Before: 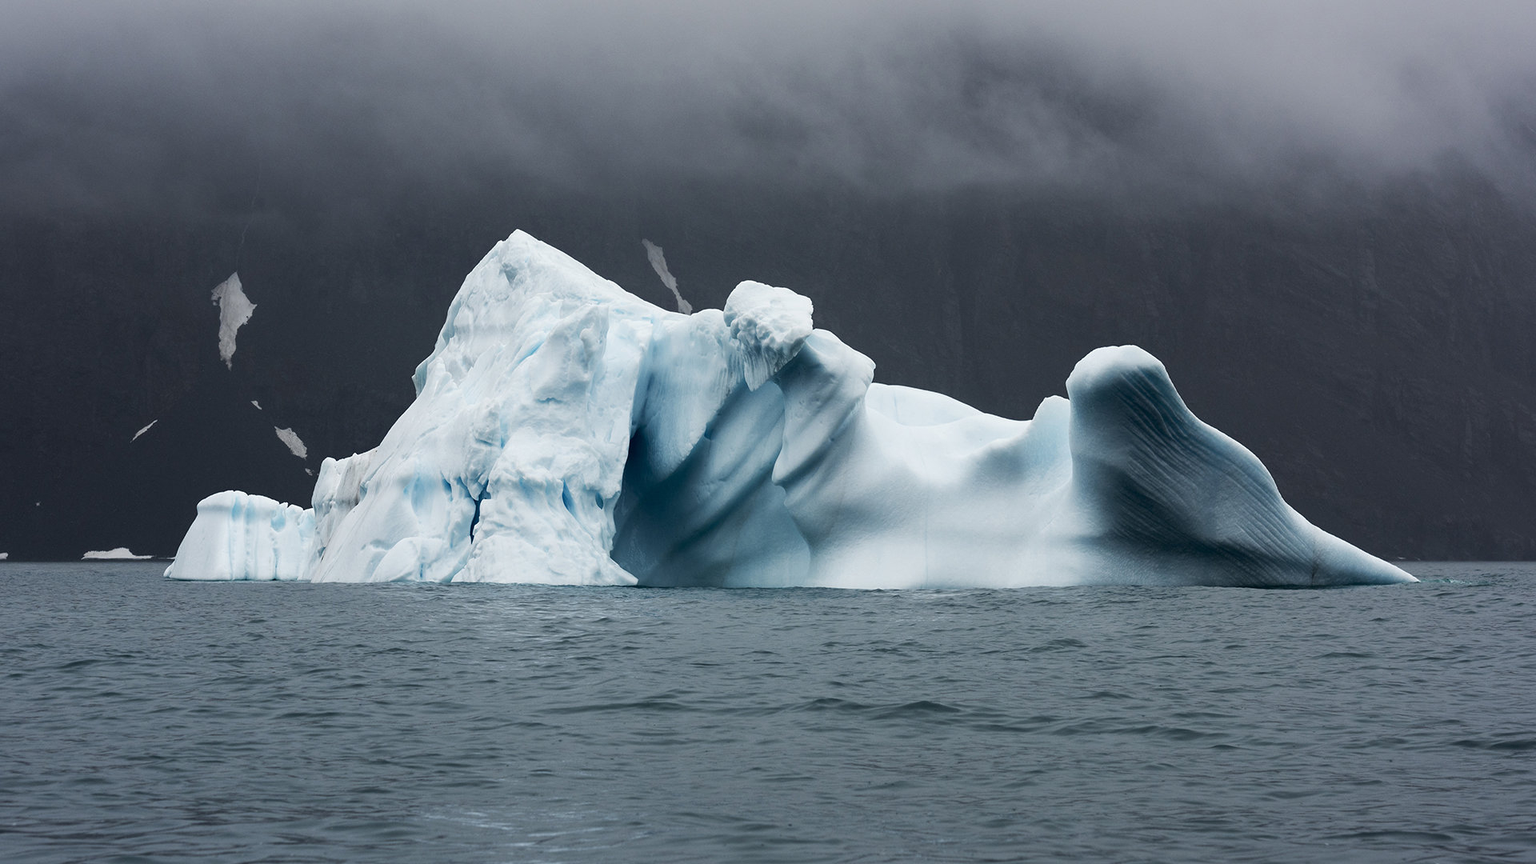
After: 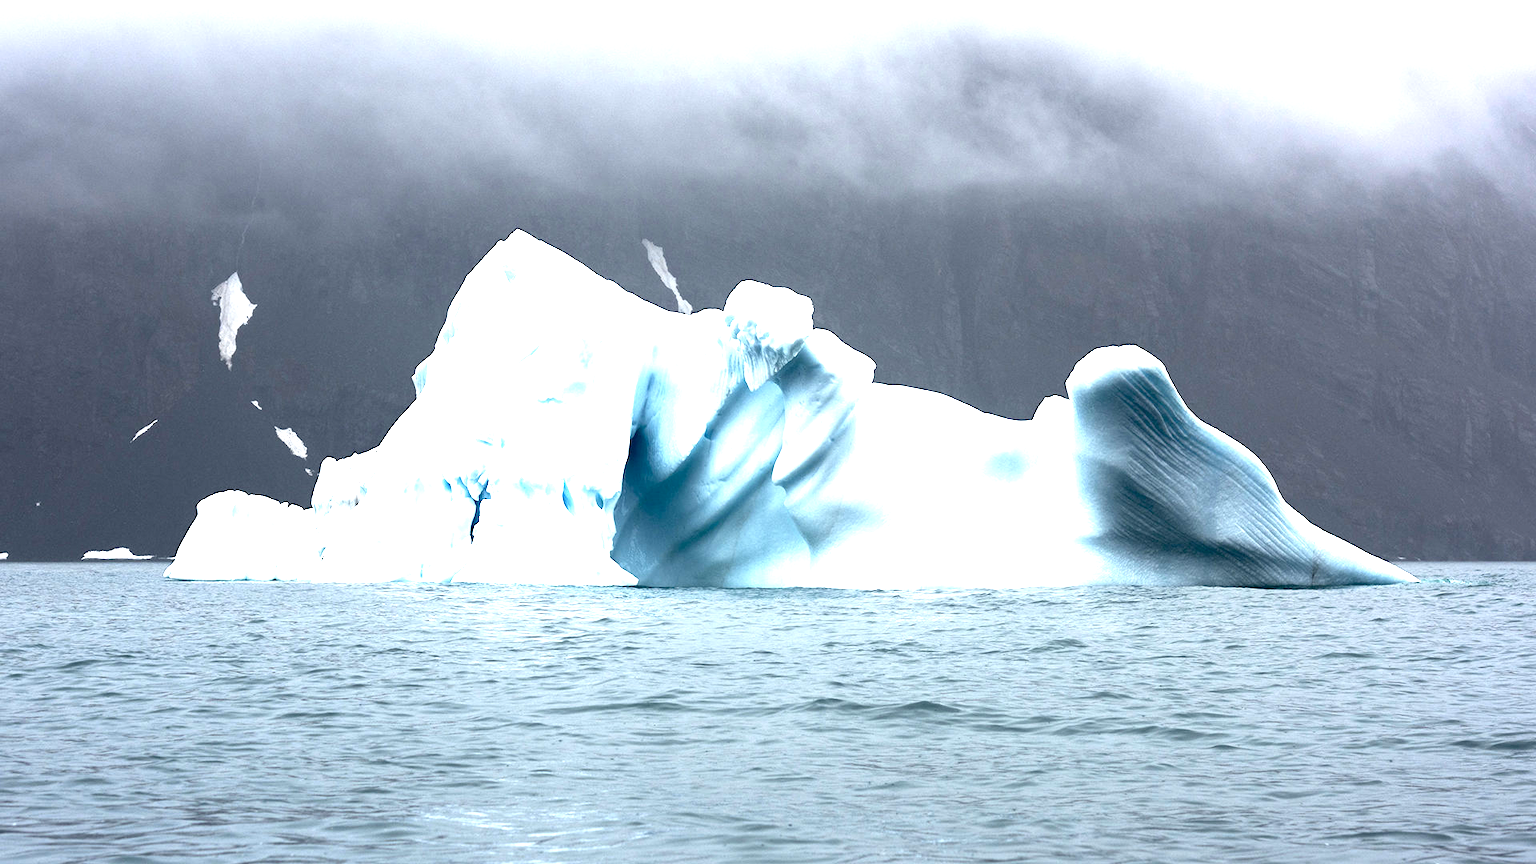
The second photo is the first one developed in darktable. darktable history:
exposure: black level correction 0.002, exposure 2 EV, compensate highlight preservation false
